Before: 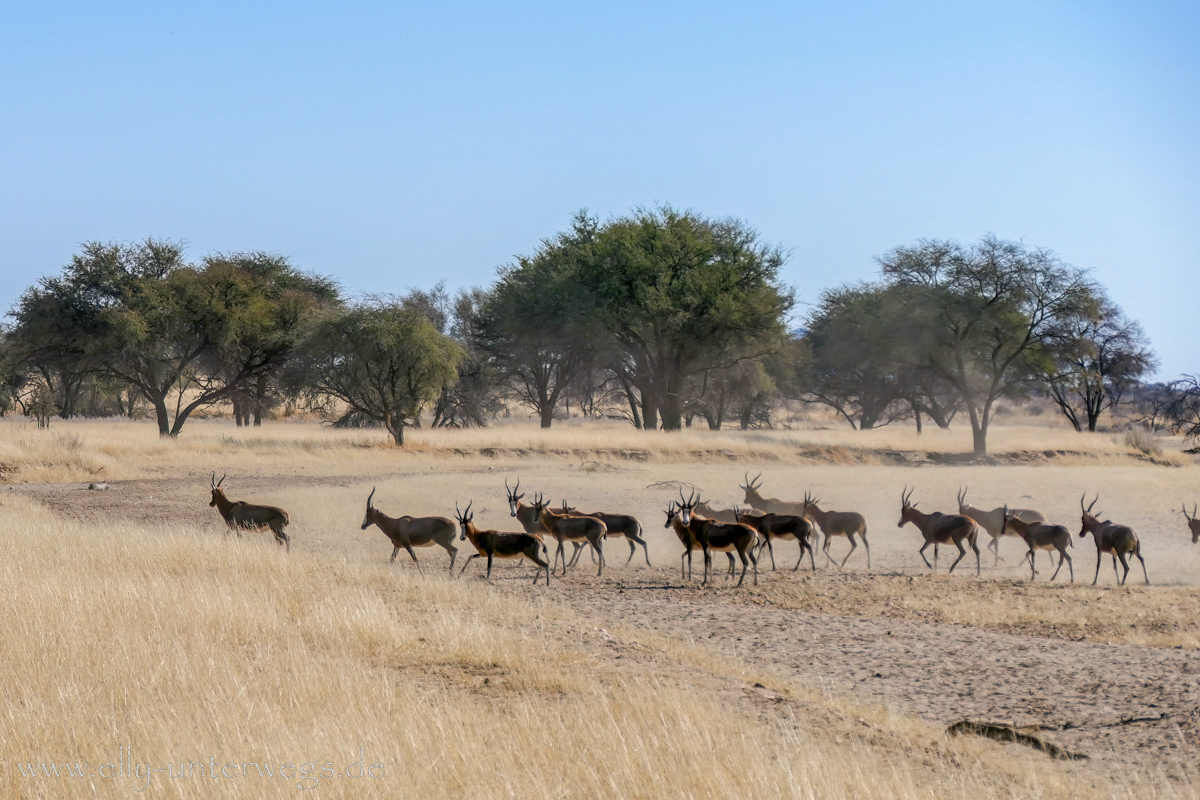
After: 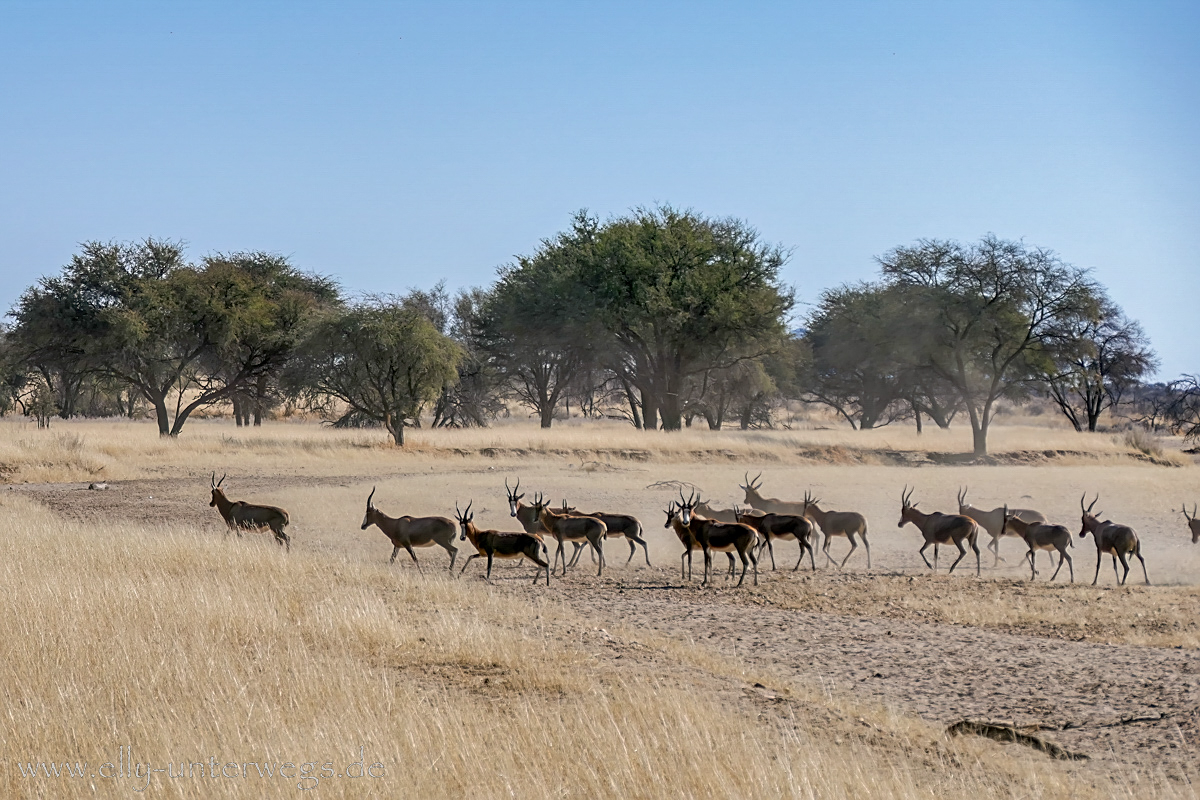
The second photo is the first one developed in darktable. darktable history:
sharpen: on, module defaults
shadows and highlights: shadows 60.96, soften with gaussian
contrast brightness saturation: saturation -0.08
